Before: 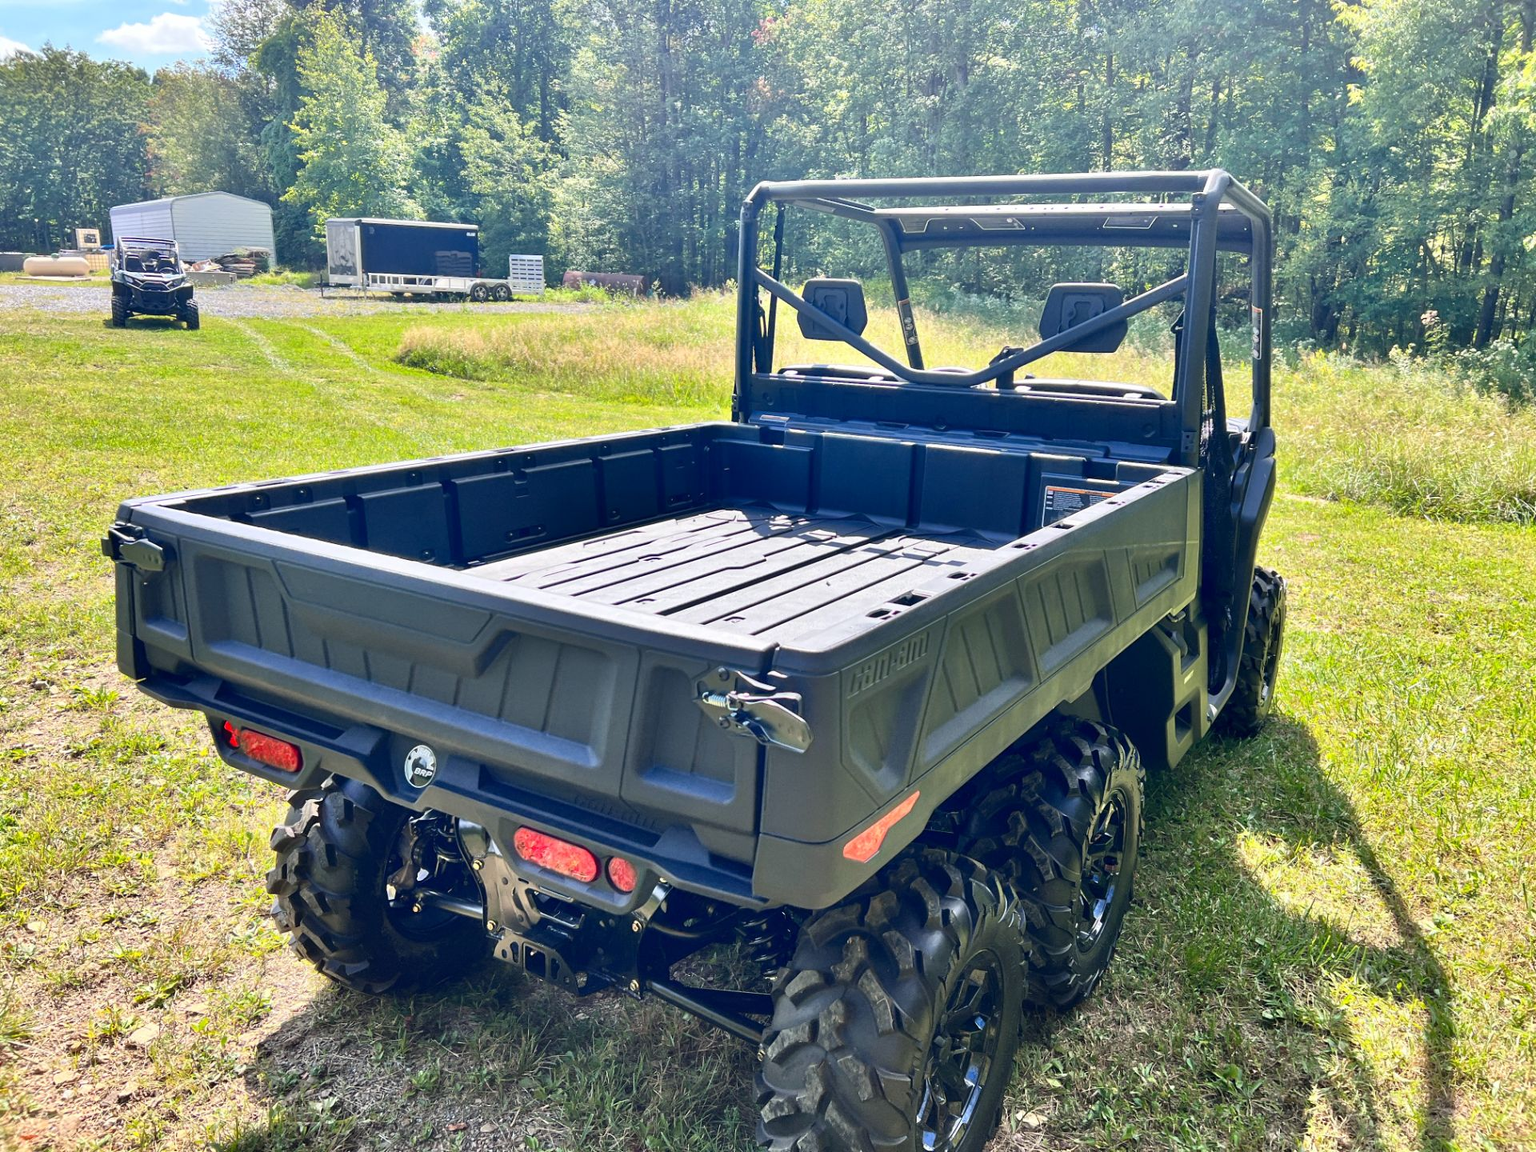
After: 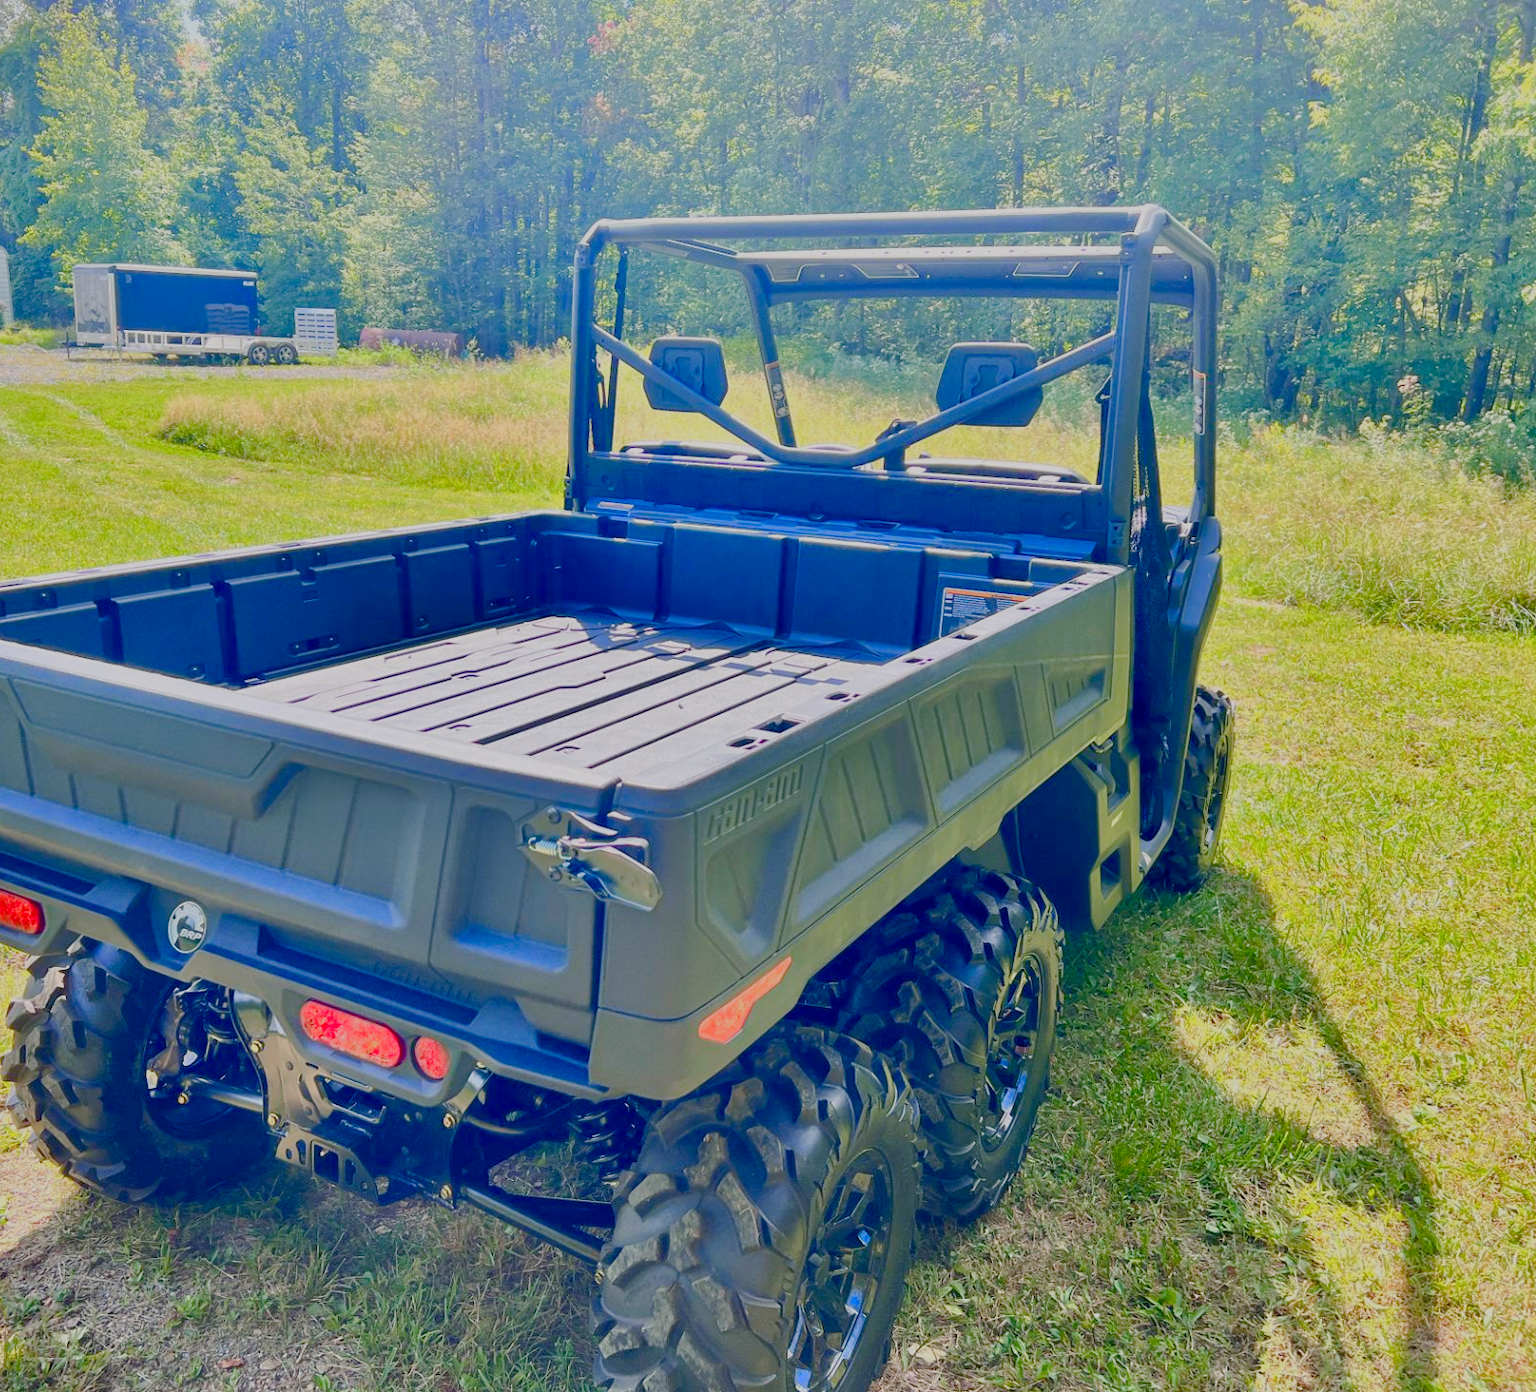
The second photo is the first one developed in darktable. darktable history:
color balance rgb: highlights gain › chroma 0.229%, highlights gain › hue 332.07°, perceptual saturation grading › global saturation 20%, perceptual saturation grading › highlights -25.912%, perceptual saturation grading › shadows 50.112%, perceptual brilliance grading › mid-tones 10.607%, perceptual brilliance grading › shadows 15.133%, contrast -29.355%
crop: left 17.301%, bottom 0.022%
